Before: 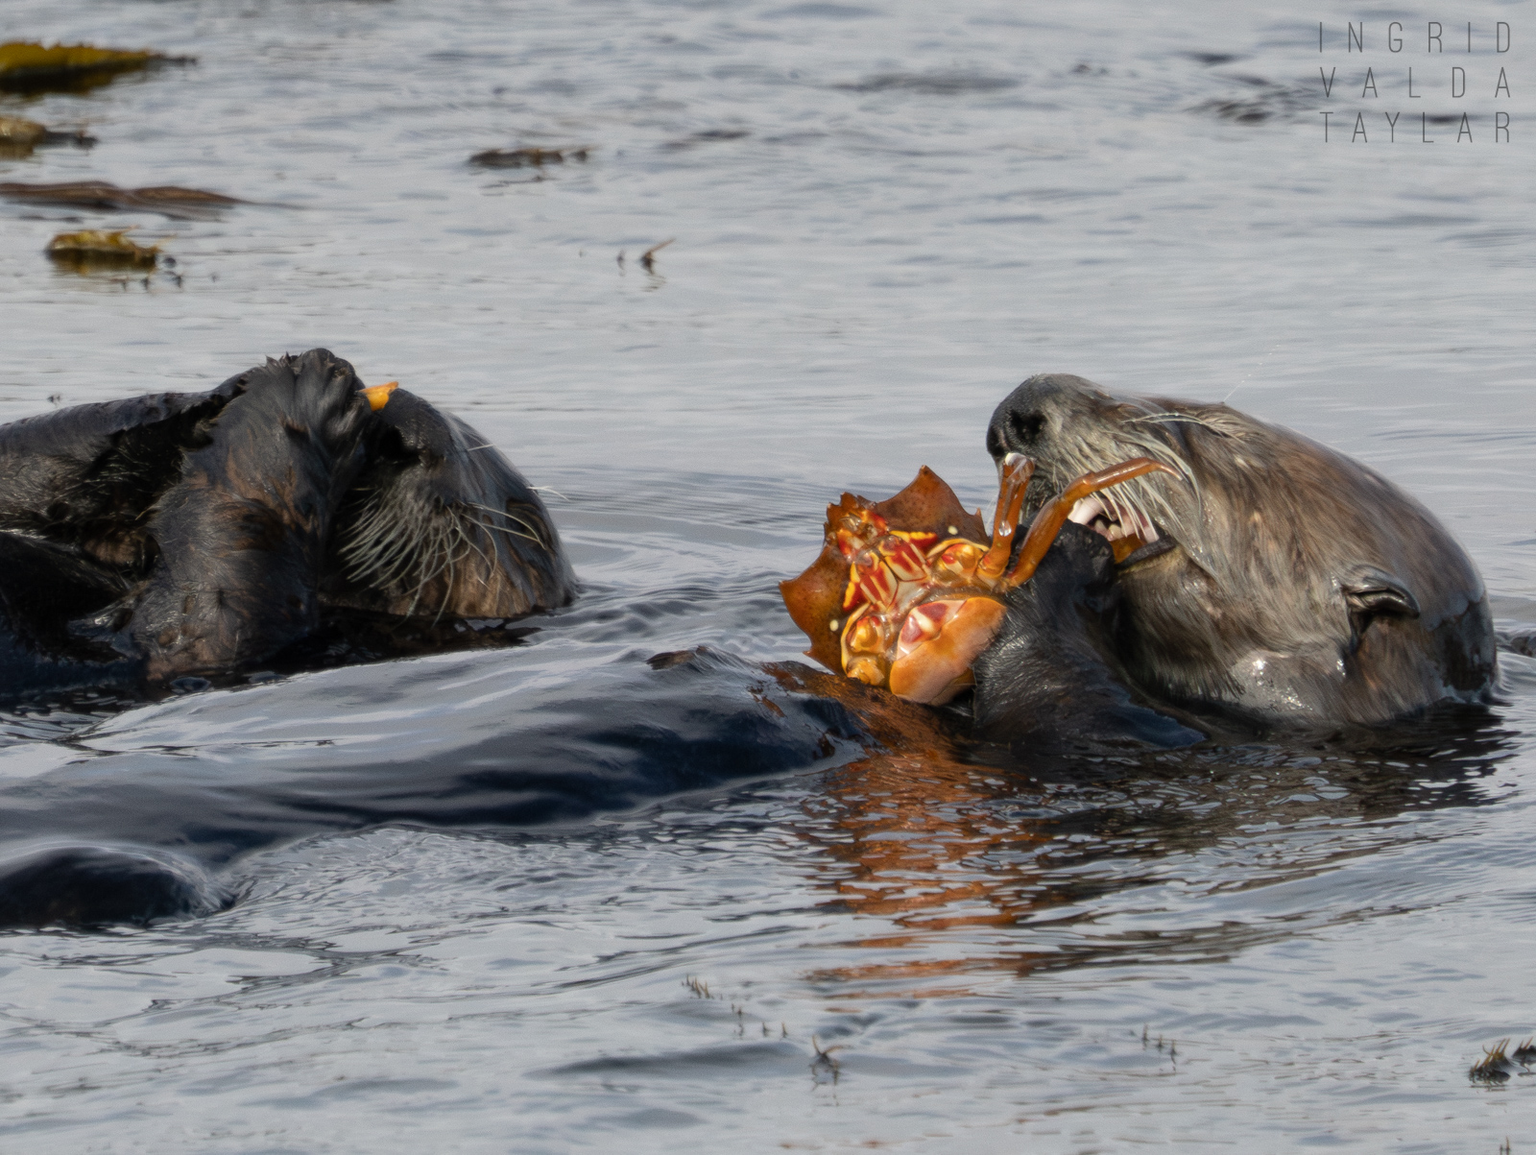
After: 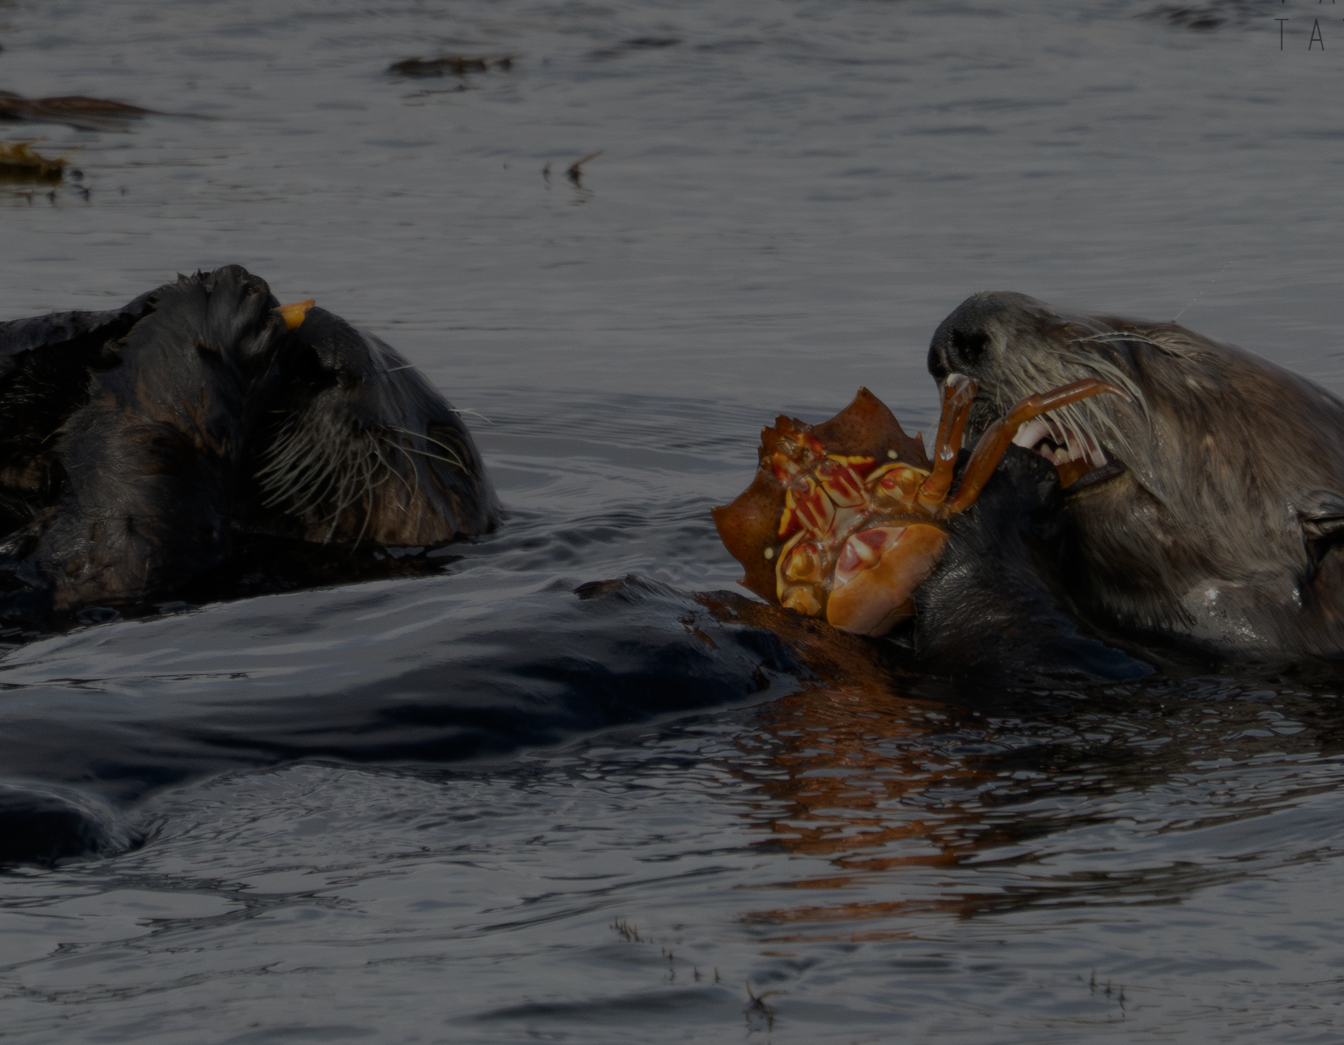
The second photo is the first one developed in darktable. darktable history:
tone equalizer: smoothing diameter 2.08%, edges refinement/feathering 24.5, mask exposure compensation -1.57 EV, filter diffusion 5
crop: left 6.26%, top 8.212%, right 9.536%, bottom 4.124%
exposure: exposure -1.919 EV, compensate exposure bias true, compensate highlight preservation false
